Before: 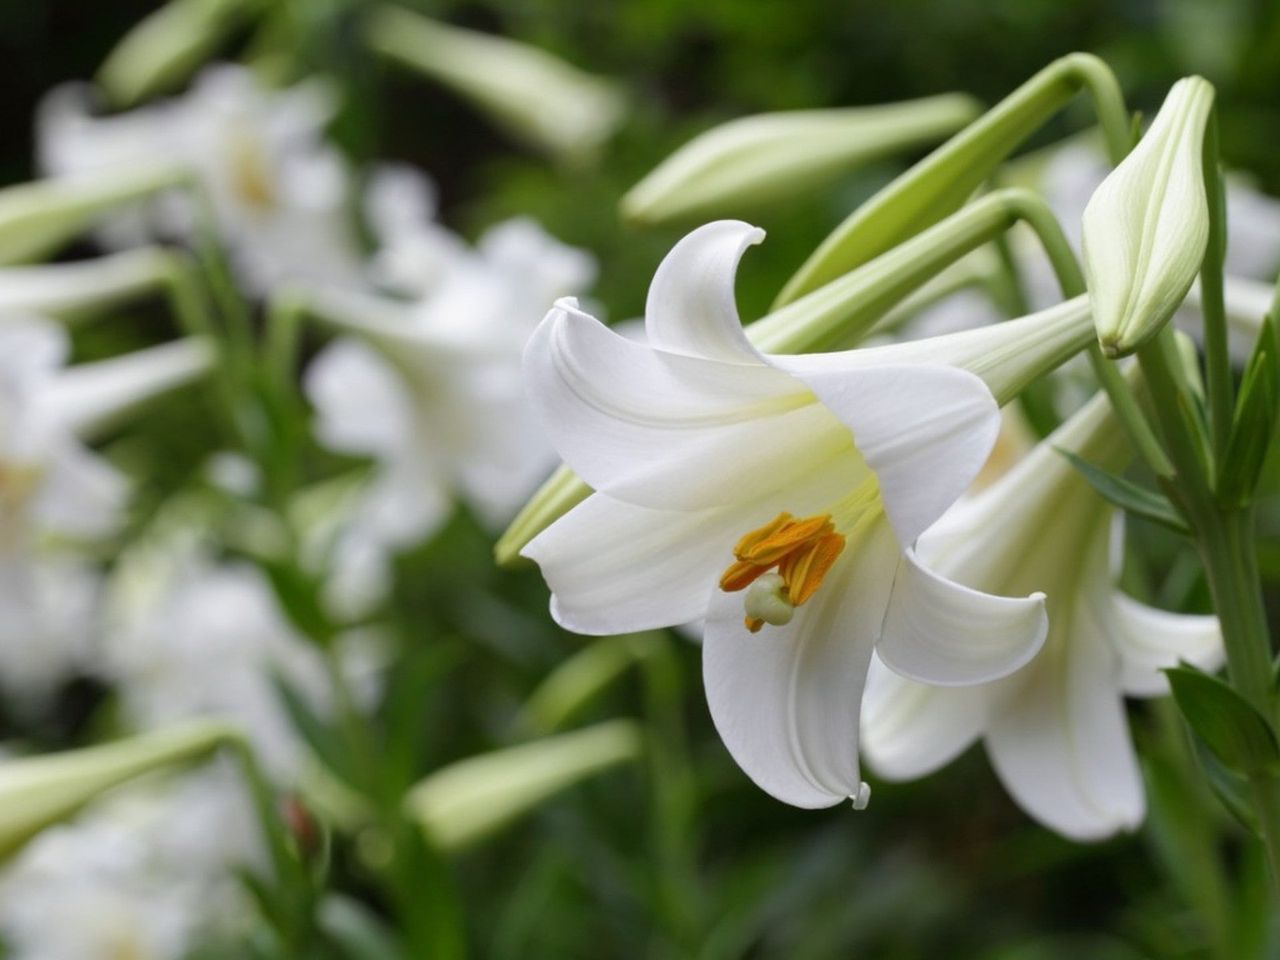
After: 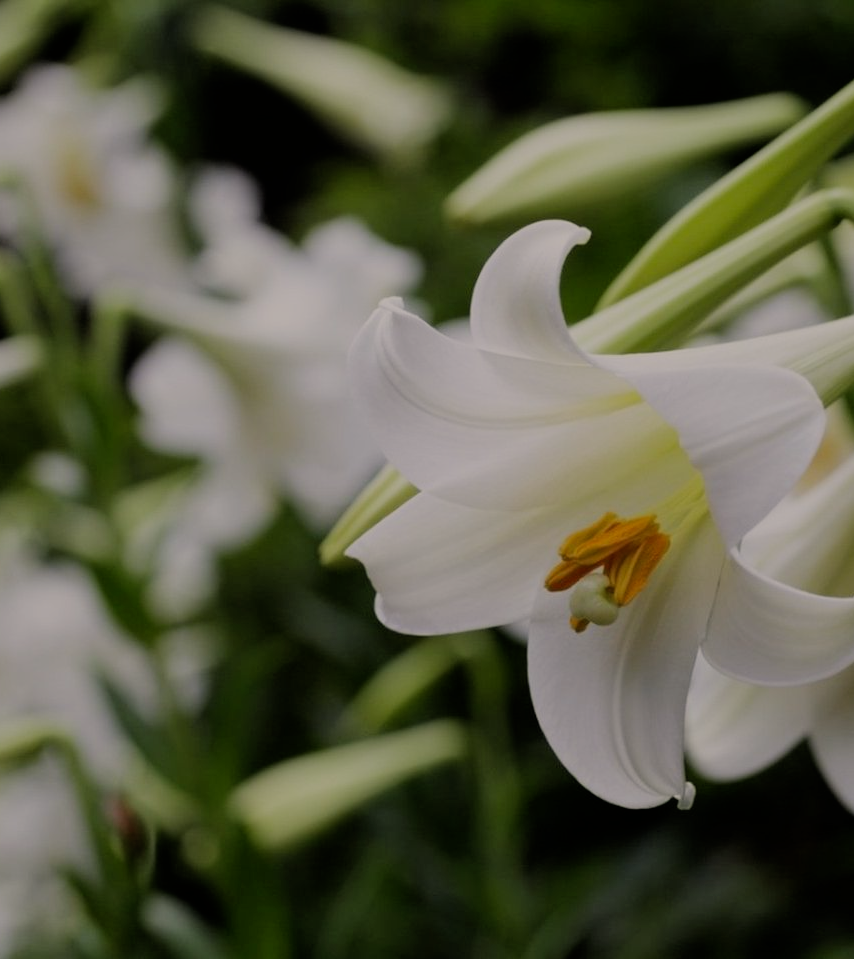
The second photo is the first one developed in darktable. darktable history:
color correction: highlights a* 3.64, highlights b* 5.11
exposure: black level correction 0, exposure -0.701 EV, compensate exposure bias true, compensate highlight preservation false
crop and rotate: left 13.701%, right 19.51%
filmic rgb: black relative exposure -6.08 EV, white relative exposure 6.94 EV, hardness 2.27
